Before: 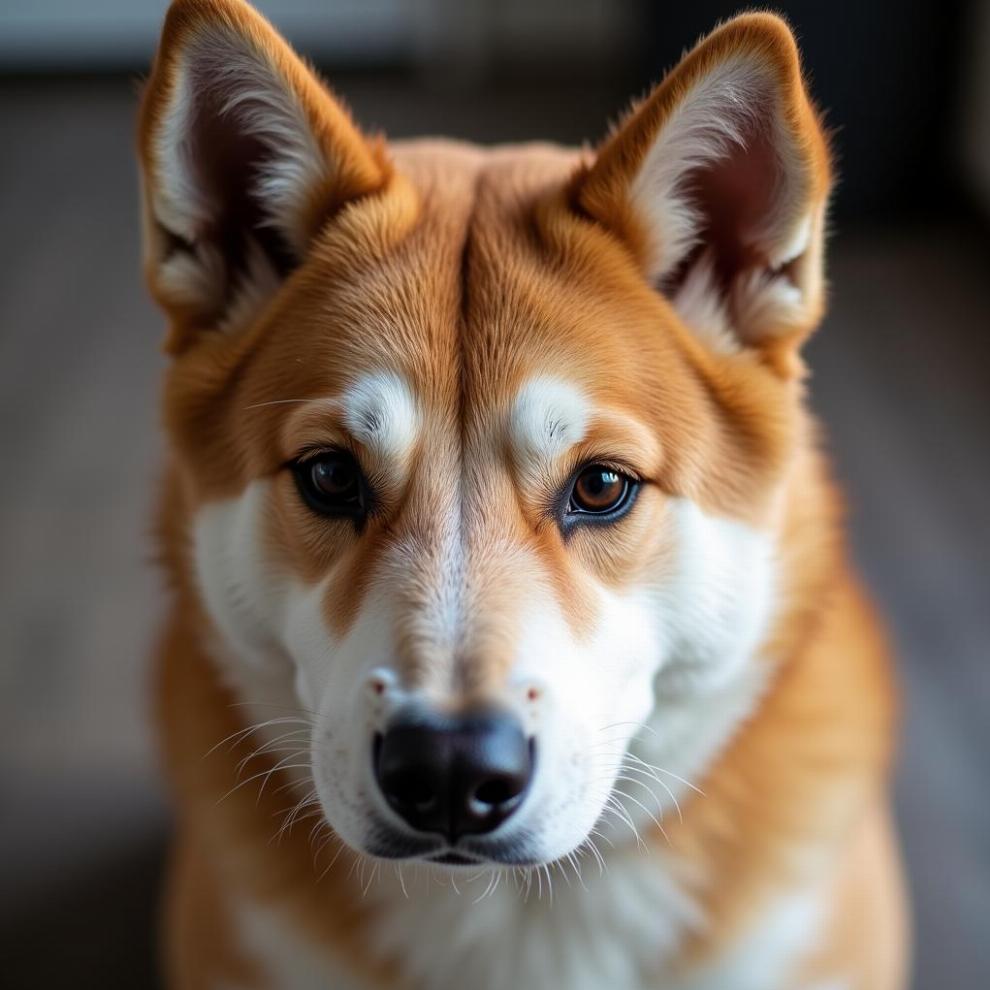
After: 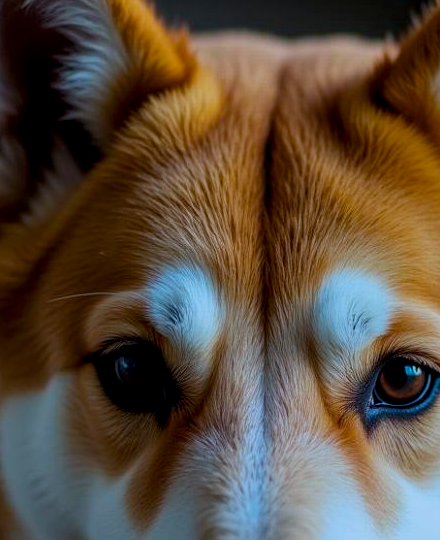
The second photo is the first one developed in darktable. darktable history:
crop: left 19.92%, top 10.892%, right 35.61%, bottom 34.485%
color balance rgb: shadows lift › hue 85.03°, perceptual saturation grading › global saturation 30.888%, global vibrance 30.138%
local contrast: detail 130%
exposure: black level correction 0, exposure -0.807 EV, compensate exposure bias true, compensate highlight preservation false
color calibration: x 0.383, y 0.372, temperature 3922.66 K
